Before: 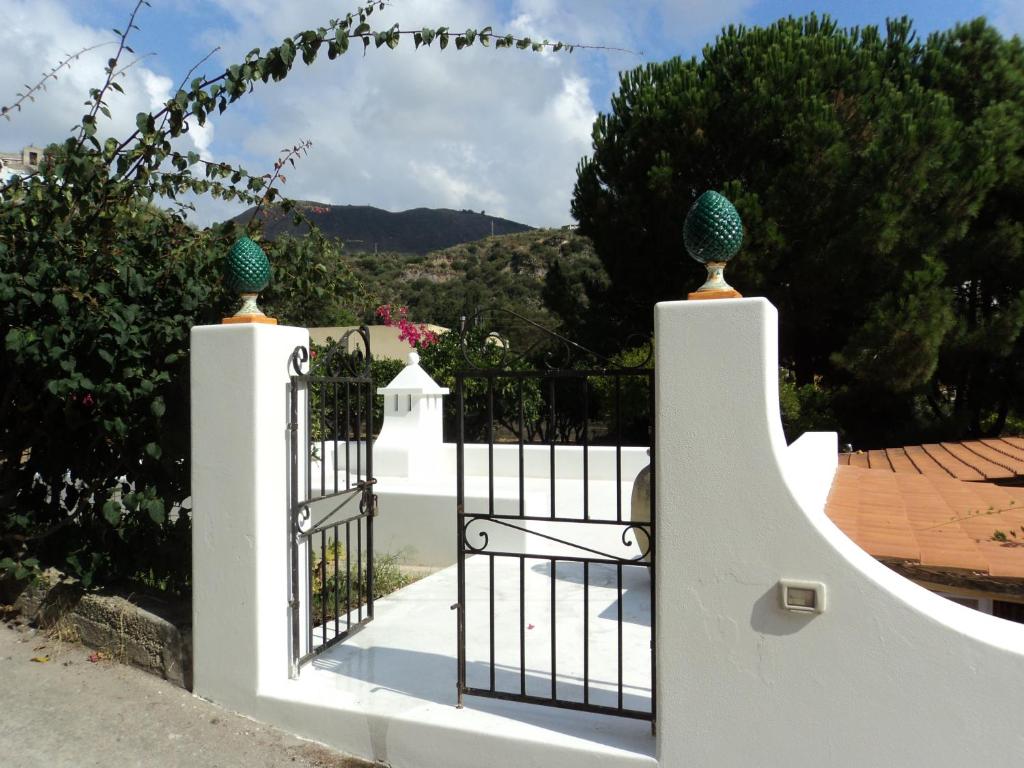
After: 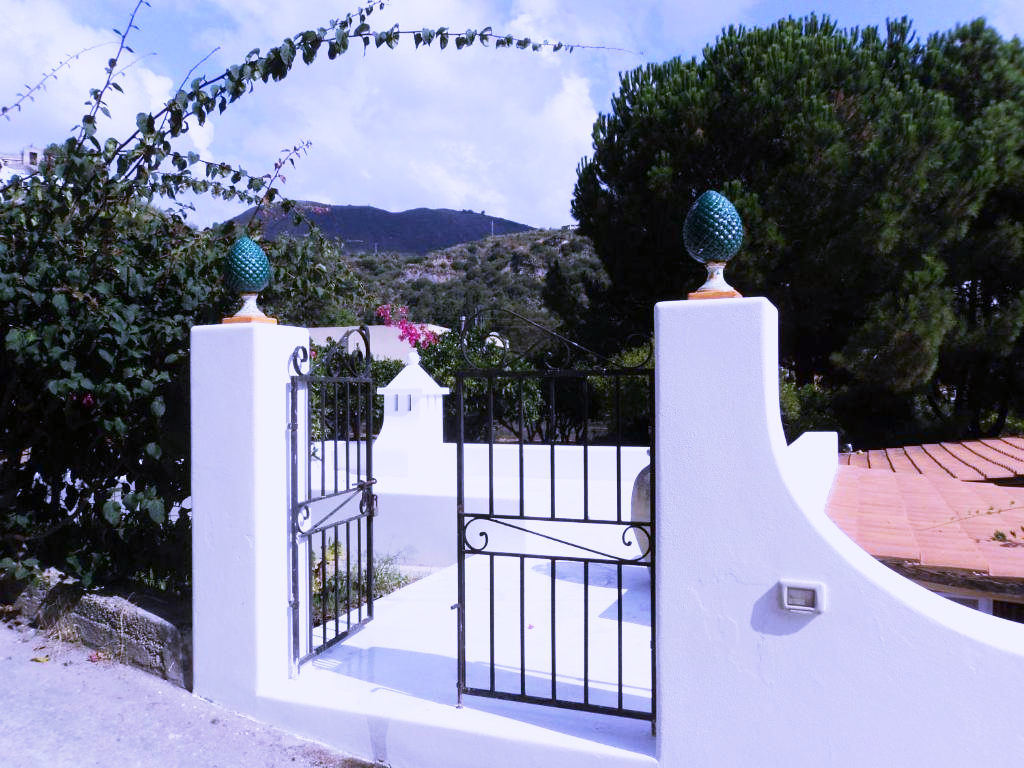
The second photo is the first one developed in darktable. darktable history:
base curve: curves: ch0 [(0, 0) (0.088, 0.125) (0.176, 0.251) (0.354, 0.501) (0.613, 0.749) (1, 0.877)], preserve colors none
contrast brightness saturation: contrast 0.07
white balance: red 0.98, blue 1.61
